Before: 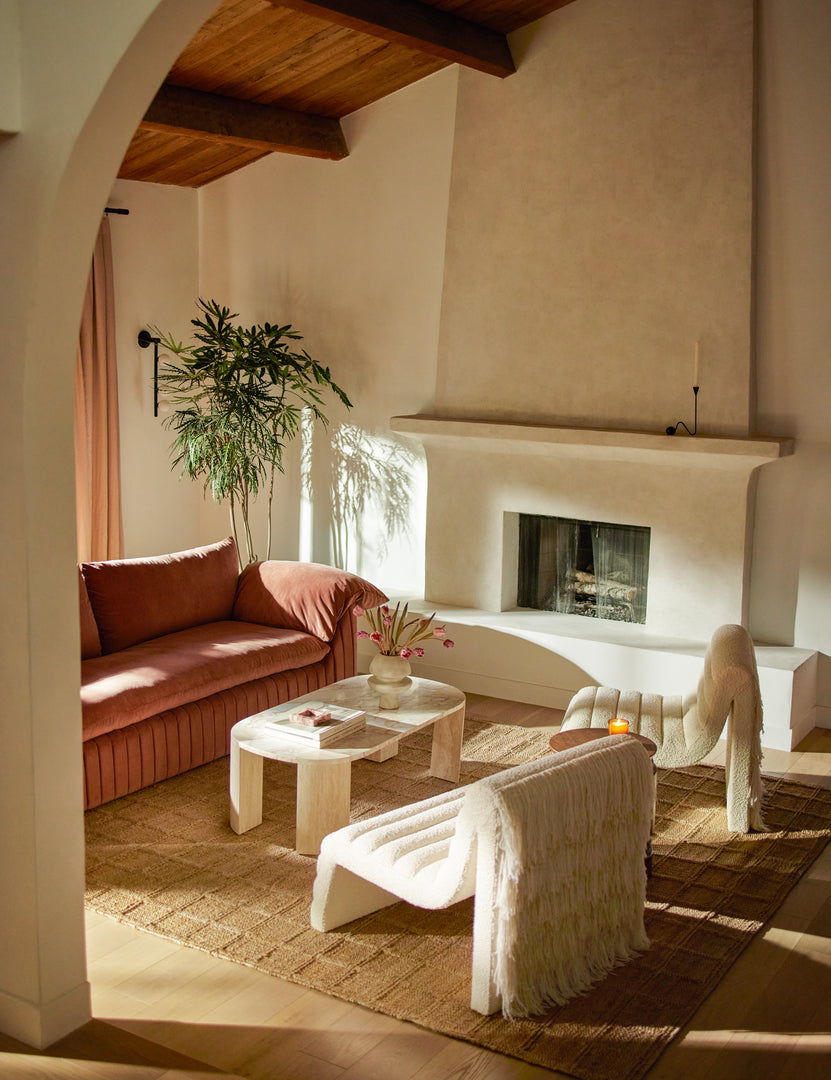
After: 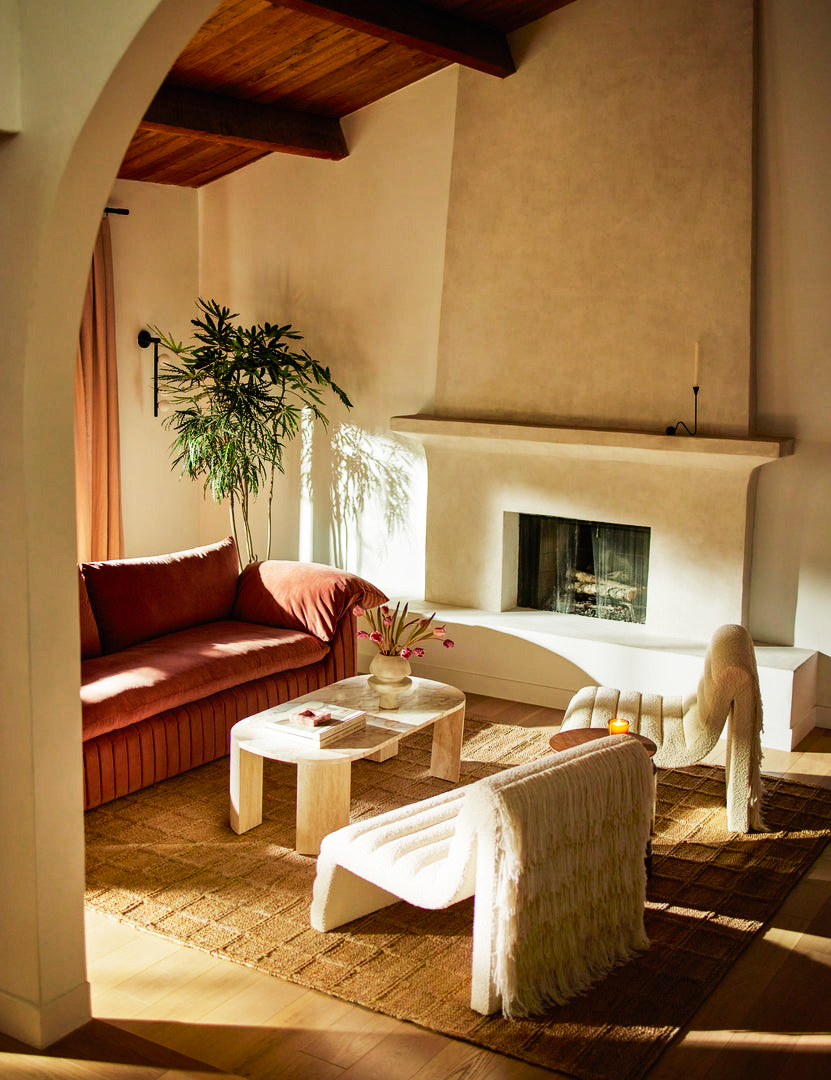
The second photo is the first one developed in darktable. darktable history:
tone curve: curves: ch0 [(0, 0) (0.003, 0.008) (0.011, 0.008) (0.025, 0.011) (0.044, 0.017) (0.069, 0.026) (0.1, 0.039) (0.136, 0.054) (0.177, 0.093) (0.224, 0.15) (0.277, 0.21) (0.335, 0.285) (0.399, 0.366) (0.468, 0.462) (0.543, 0.564) (0.623, 0.679) (0.709, 0.79) (0.801, 0.883) (0.898, 0.95) (1, 1)], preserve colors none
